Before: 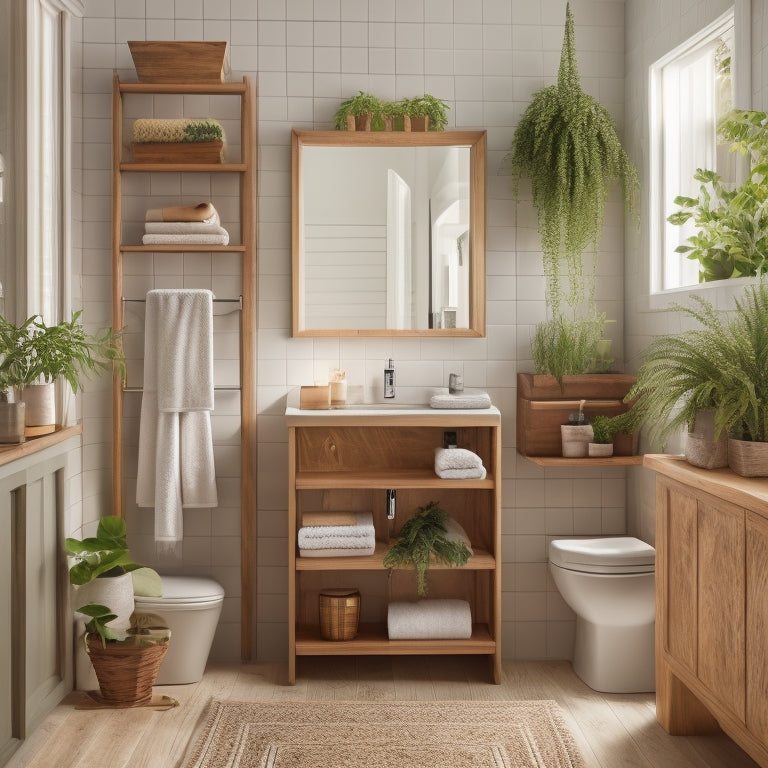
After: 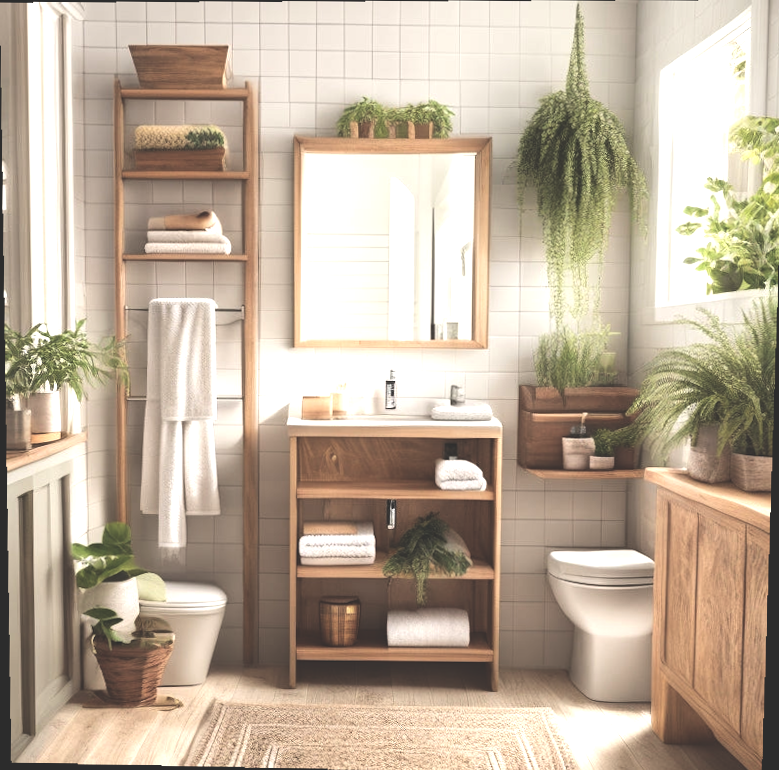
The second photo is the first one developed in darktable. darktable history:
rotate and perspective: lens shift (vertical) 0.048, lens shift (horizontal) -0.024, automatic cropping off
tone equalizer: -8 EV -1.08 EV, -7 EV -1.01 EV, -6 EV -0.867 EV, -5 EV -0.578 EV, -3 EV 0.578 EV, -2 EV 0.867 EV, -1 EV 1.01 EV, +0 EV 1.08 EV, edges refinement/feathering 500, mask exposure compensation -1.57 EV, preserve details no
exposure: black level correction -0.041, exposure 0.064 EV, compensate highlight preservation false
crop and rotate: angle -0.5°
